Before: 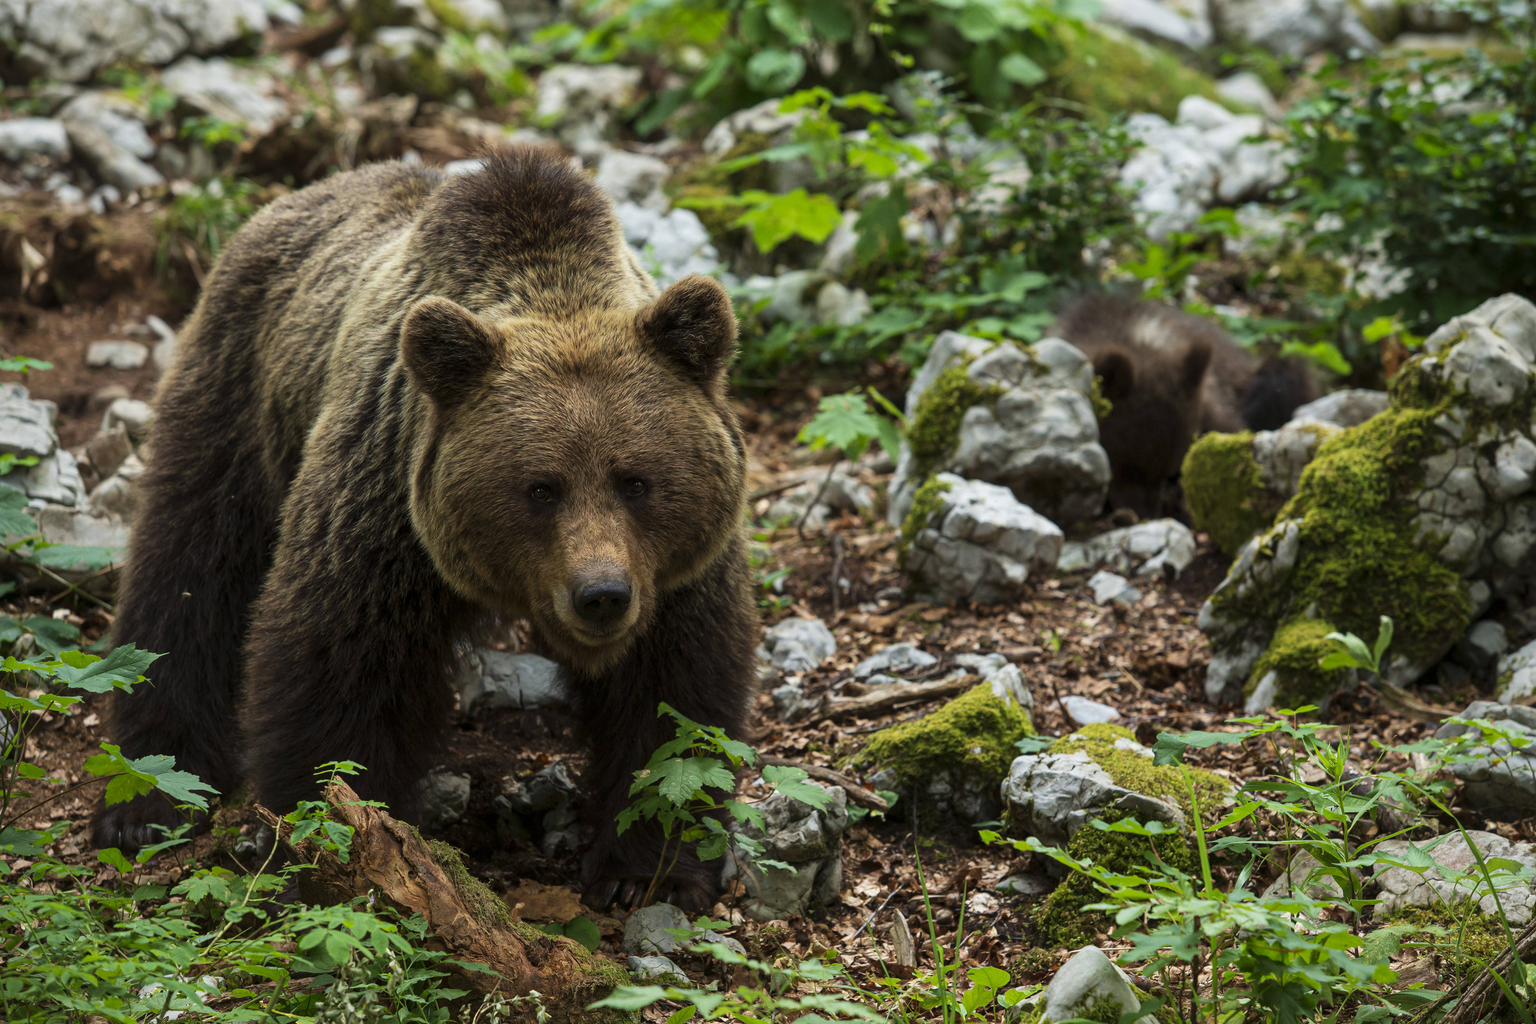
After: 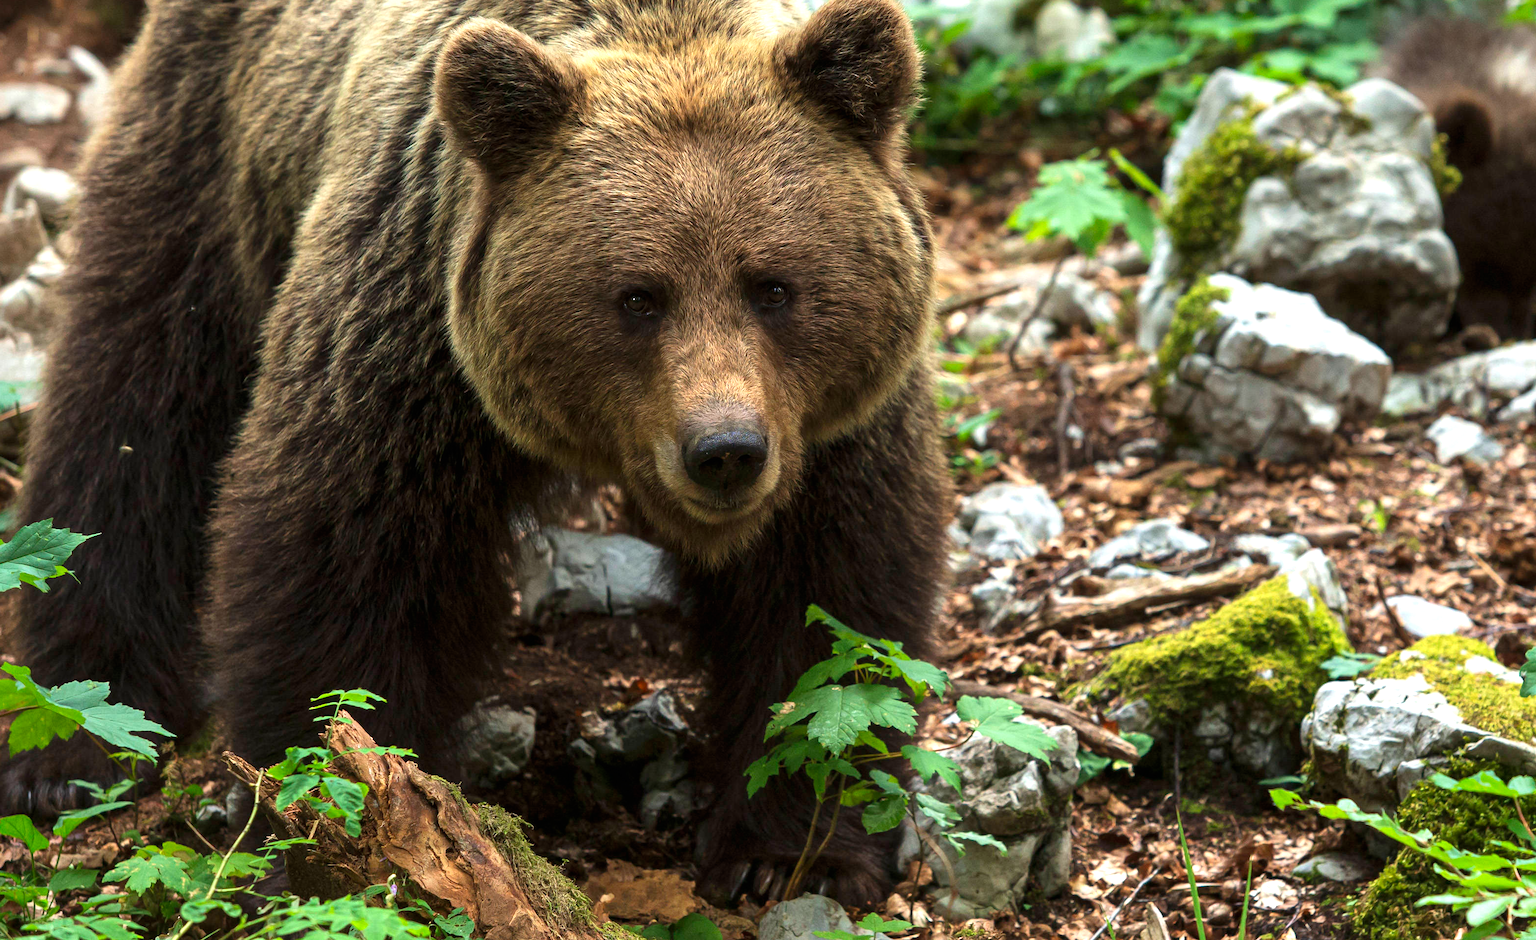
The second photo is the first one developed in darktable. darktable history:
exposure: black level correction 0, exposure 0.877 EV, compensate exposure bias true, compensate highlight preservation false
crop: left 6.488%, top 27.668%, right 24.183%, bottom 8.656%
